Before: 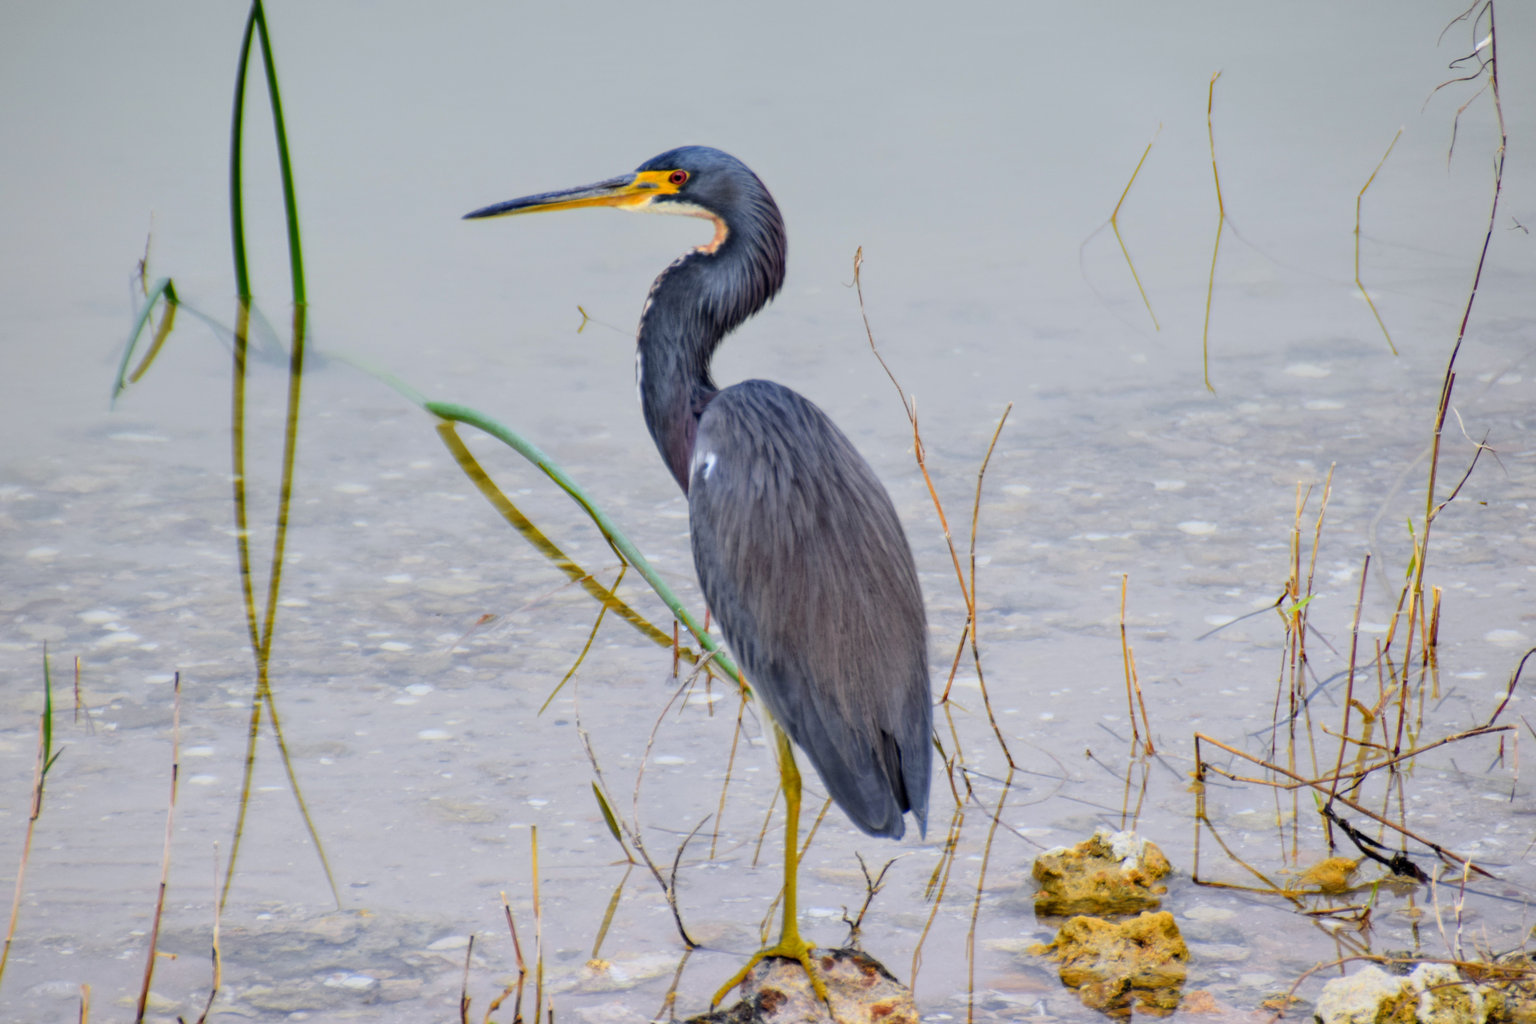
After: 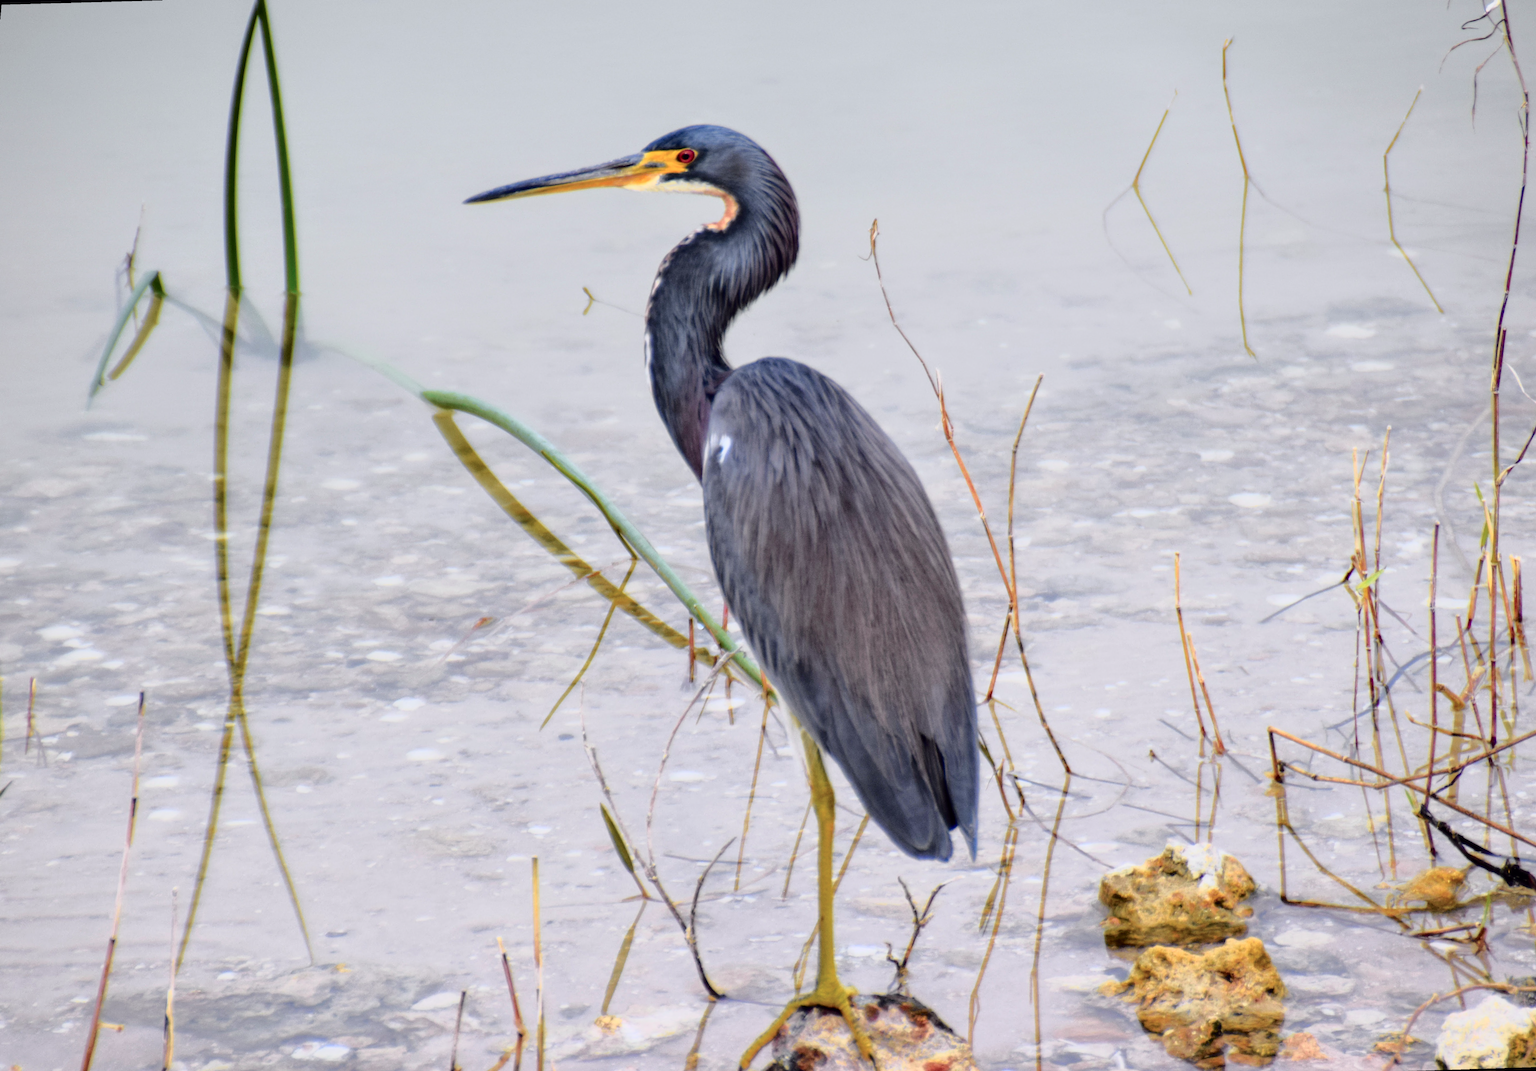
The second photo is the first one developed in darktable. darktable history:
tone curve: curves: ch0 [(0, 0) (0.105, 0.068) (0.195, 0.162) (0.283, 0.283) (0.384, 0.404) (0.485, 0.531) (0.638, 0.681) (0.795, 0.879) (1, 0.977)]; ch1 [(0, 0) (0.161, 0.092) (0.35, 0.33) (0.379, 0.401) (0.456, 0.469) (0.498, 0.503) (0.531, 0.537) (0.596, 0.621) (0.635, 0.671) (1, 1)]; ch2 [(0, 0) (0.371, 0.362) (0.437, 0.437) (0.483, 0.484) (0.53, 0.515) (0.56, 0.58) (0.622, 0.606) (1, 1)], color space Lab, independent channels, preserve colors none
rotate and perspective: rotation -1.68°, lens shift (vertical) -0.146, crop left 0.049, crop right 0.912, crop top 0.032, crop bottom 0.96
